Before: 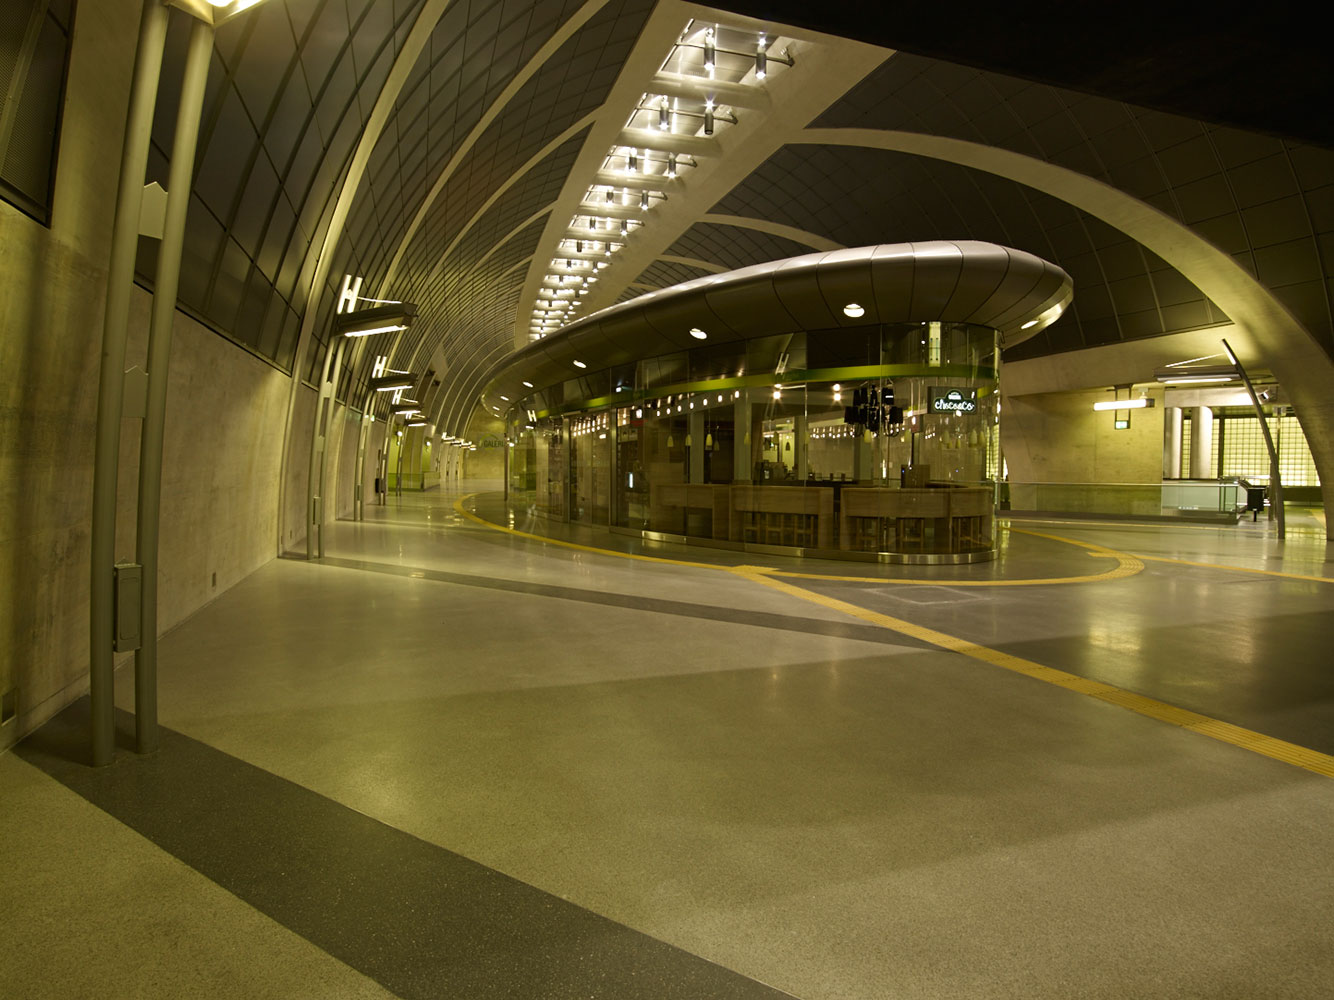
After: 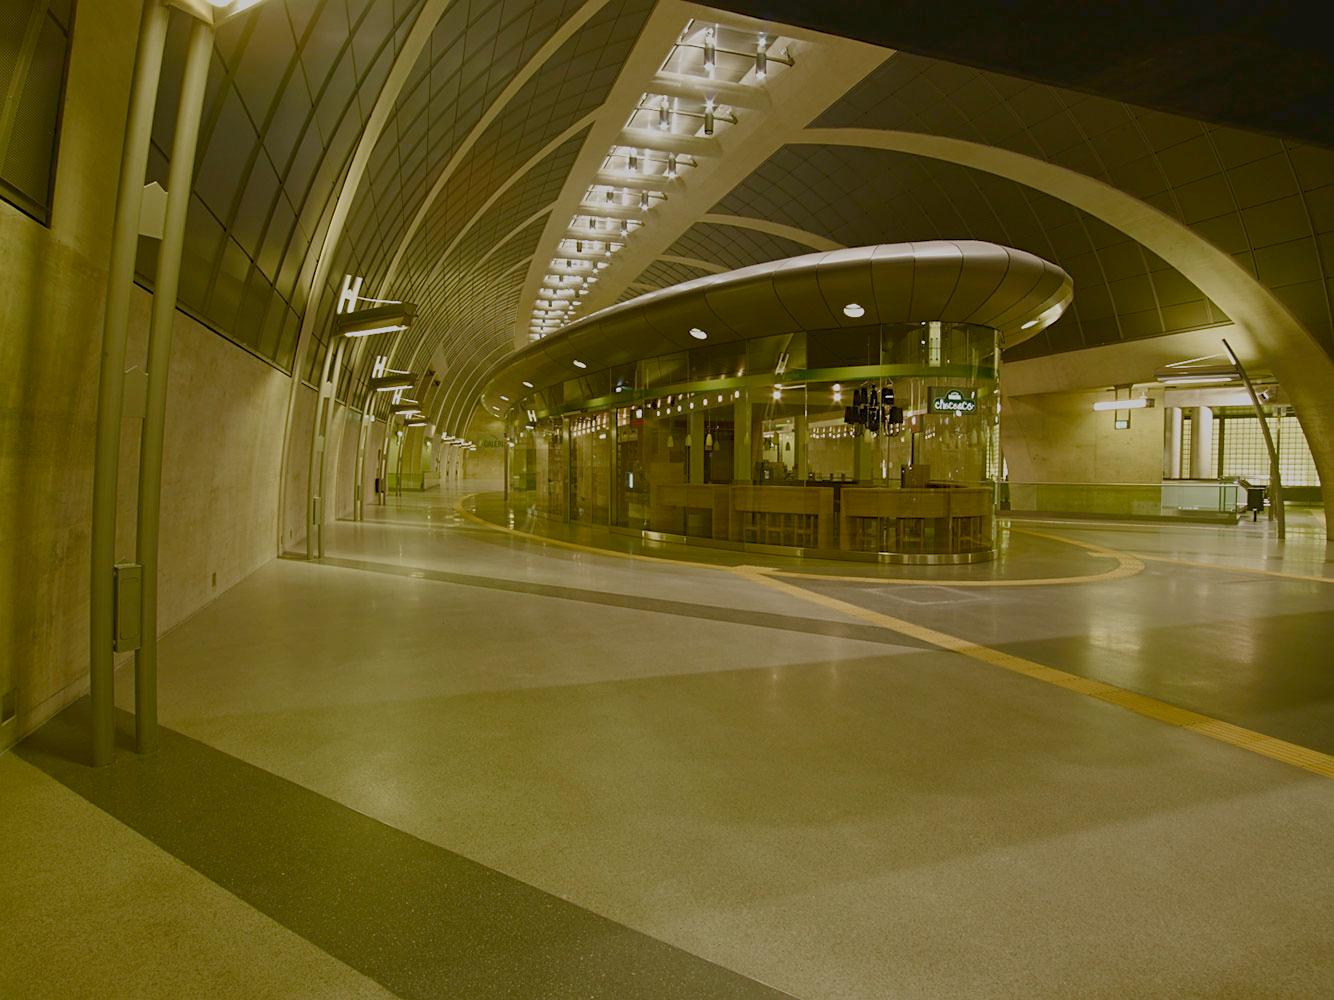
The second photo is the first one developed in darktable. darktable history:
sigmoid: contrast 1.22, skew 0.65
contrast brightness saturation: saturation -0.05
color balance rgb: shadows lift › chroma 1%, shadows lift › hue 113°, highlights gain › chroma 0.2%, highlights gain › hue 333°, perceptual saturation grading › global saturation 20%, perceptual saturation grading › highlights -50%, perceptual saturation grading › shadows 25%, contrast -30%
sharpen: amount 0.2
